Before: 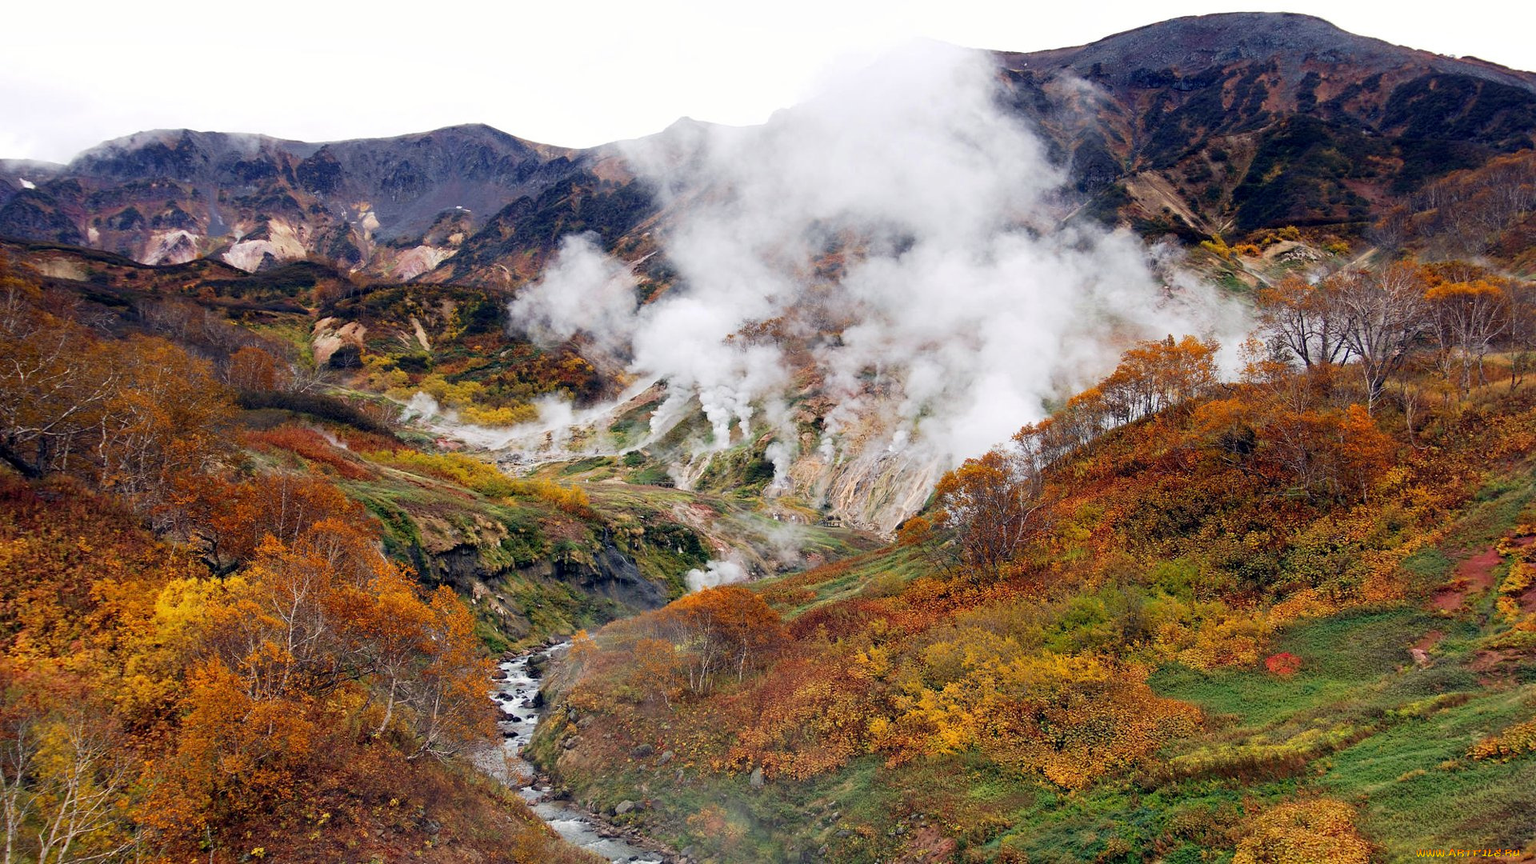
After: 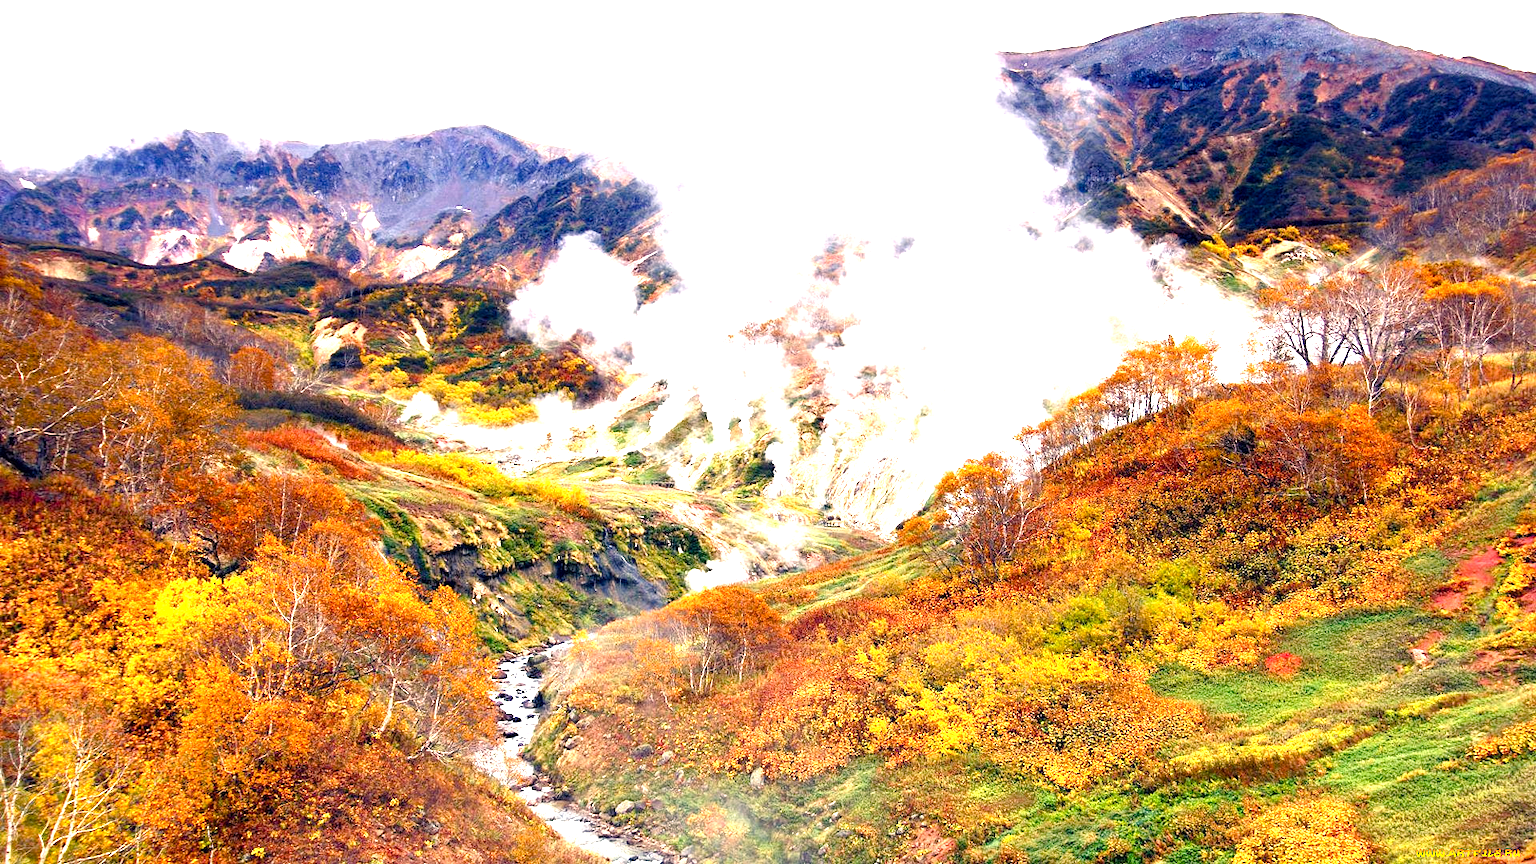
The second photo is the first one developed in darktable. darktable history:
exposure: black level correction 0, exposure 1.68 EV, compensate highlight preservation false
color balance rgb: highlights gain › chroma 3.016%, highlights gain › hue 60.14°, perceptual saturation grading › global saturation 20%, perceptual saturation grading › highlights -25.445%, perceptual saturation grading › shadows 25.86%, global vibrance 25.035%, contrast 9.948%
